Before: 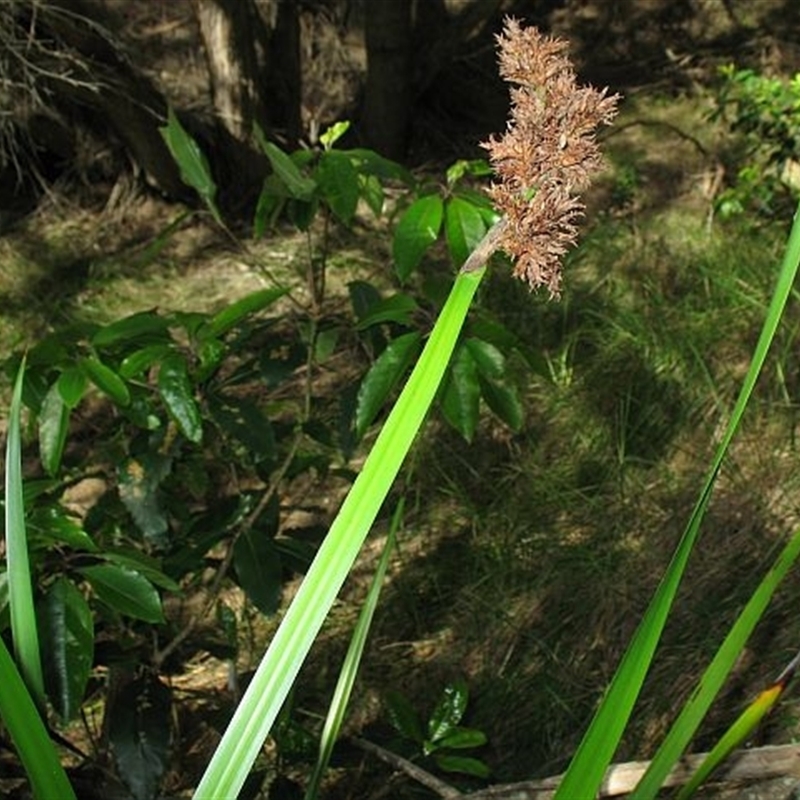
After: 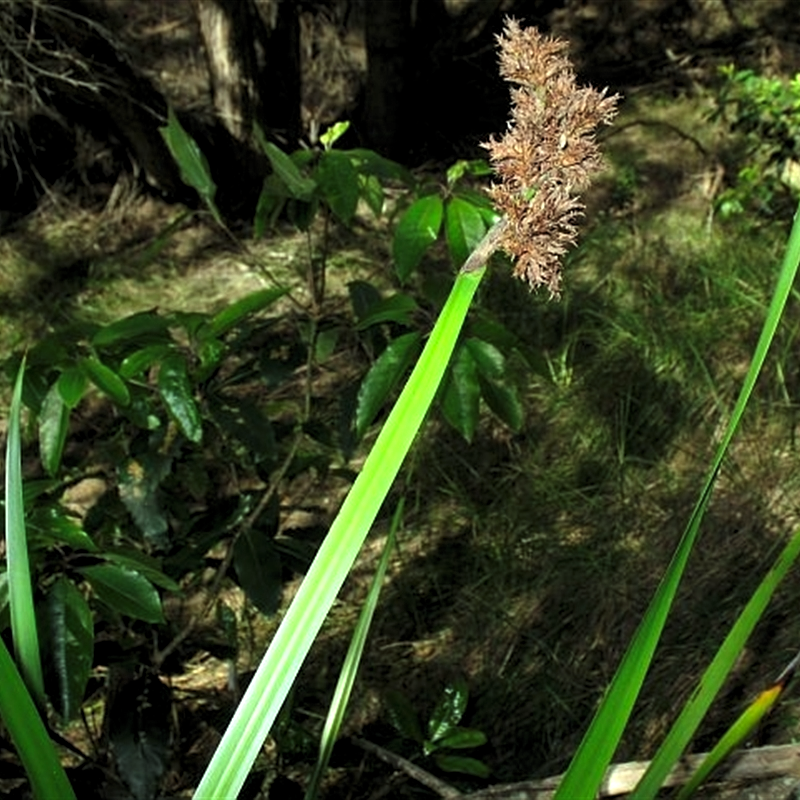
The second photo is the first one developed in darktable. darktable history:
levels: levels [0.052, 0.496, 0.908]
color correction: highlights a* -6.39, highlights b* 0.419
